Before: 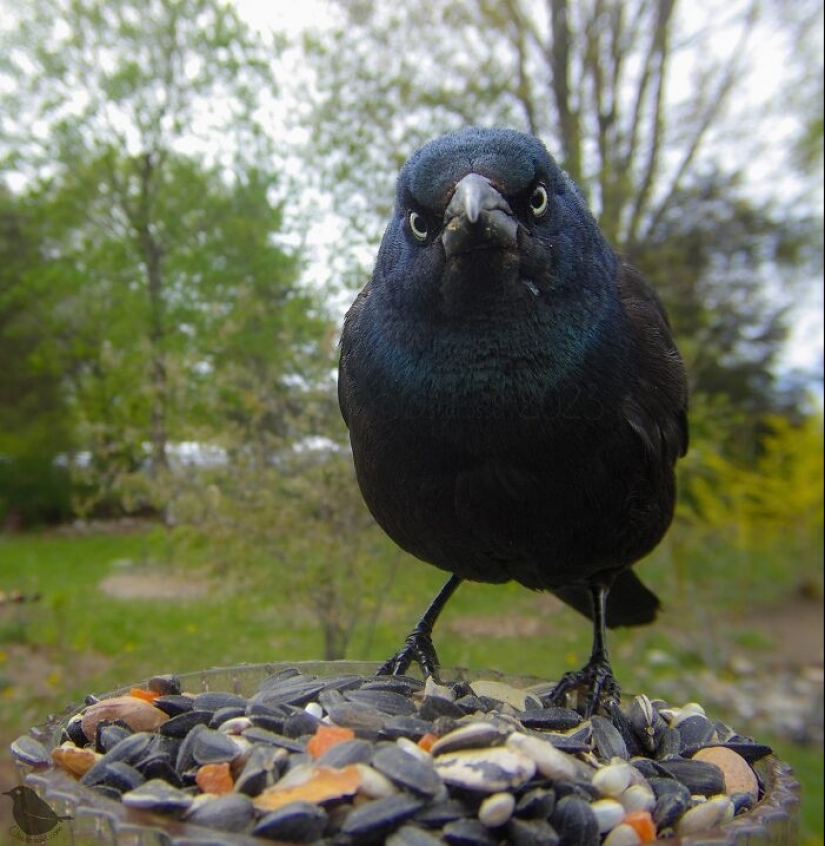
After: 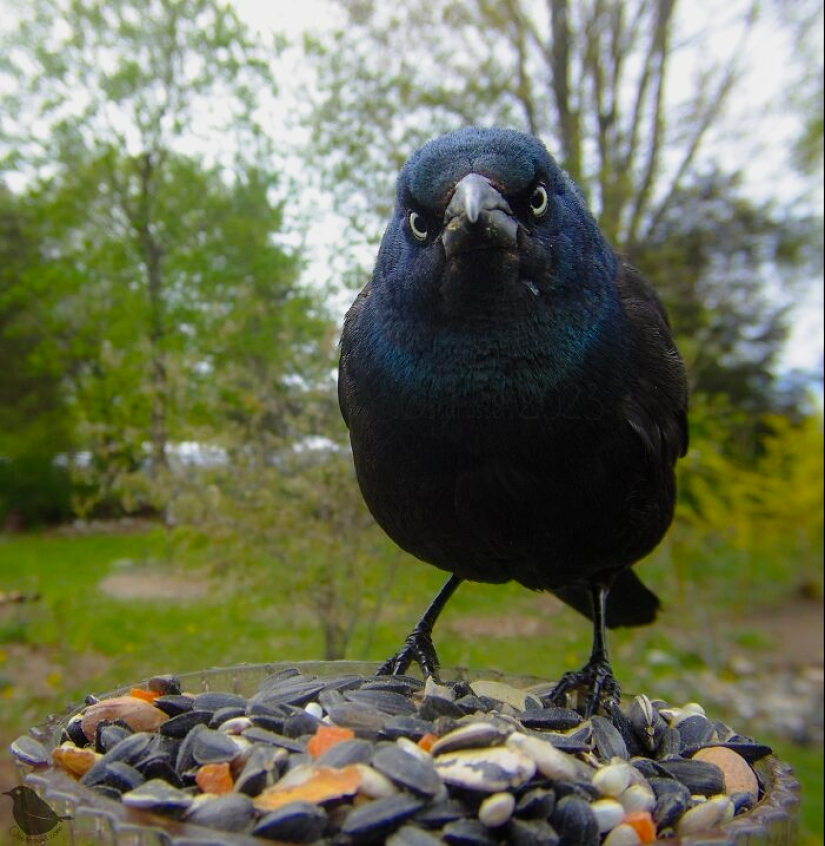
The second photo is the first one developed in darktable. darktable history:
color correction: highlights b* 0.031, saturation 1.13
tone curve: curves: ch0 [(0, 0) (0.058, 0.037) (0.214, 0.183) (0.304, 0.288) (0.561, 0.554) (0.687, 0.677) (0.768, 0.768) (0.858, 0.861) (0.987, 0.945)]; ch1 [(0, 0) (0.172, 0.123) (0.312, 0.296) (0.432, 0.448) (0.471, 0.469) (0.502, 0.5) (0.521, 0.505) (0.565, 0.569) (0.663, 0.663) (0.703, 0.721) (0.857, 0.917) (1, 1)]; ch2 [(0, 0) (0.411, 0.424) (0.485, 0.497) (0.502, 0.5) (0.517, 0.511) (0.556, 0.551) (0.626, 0.594) (0.709, 0.661) (1, 1)], preserve colors none
